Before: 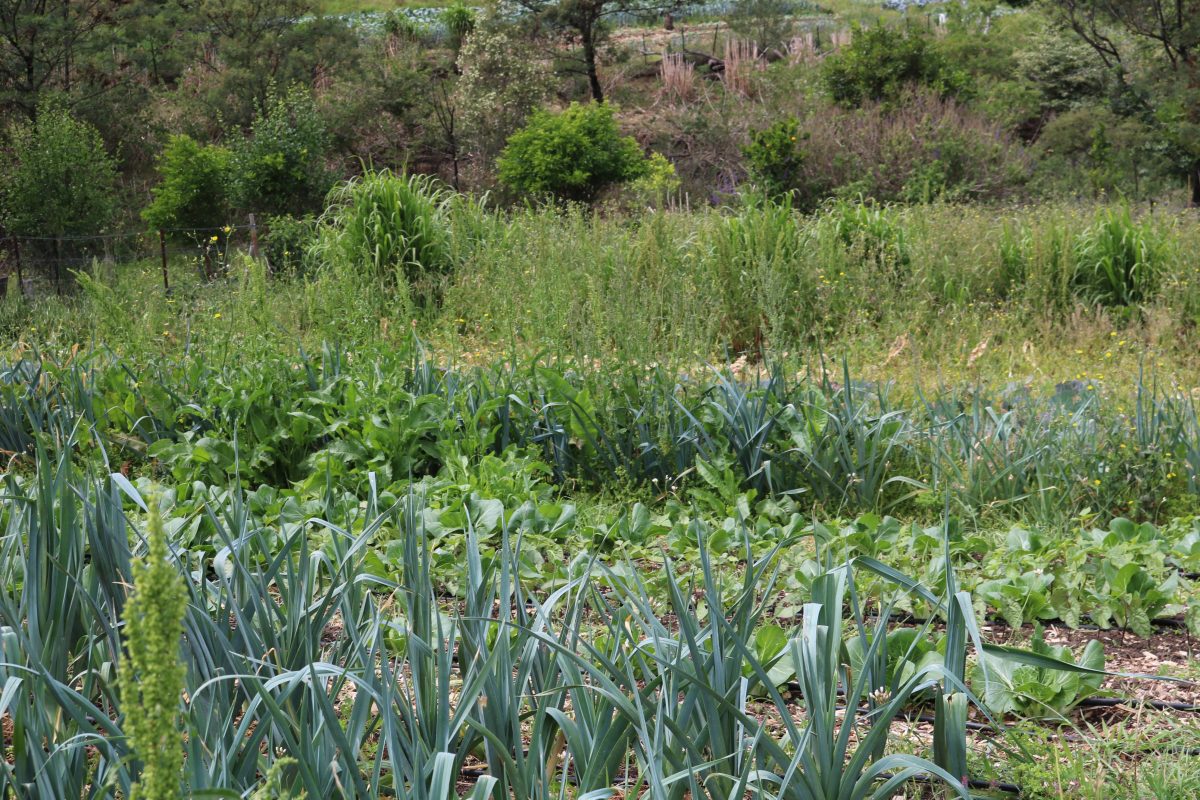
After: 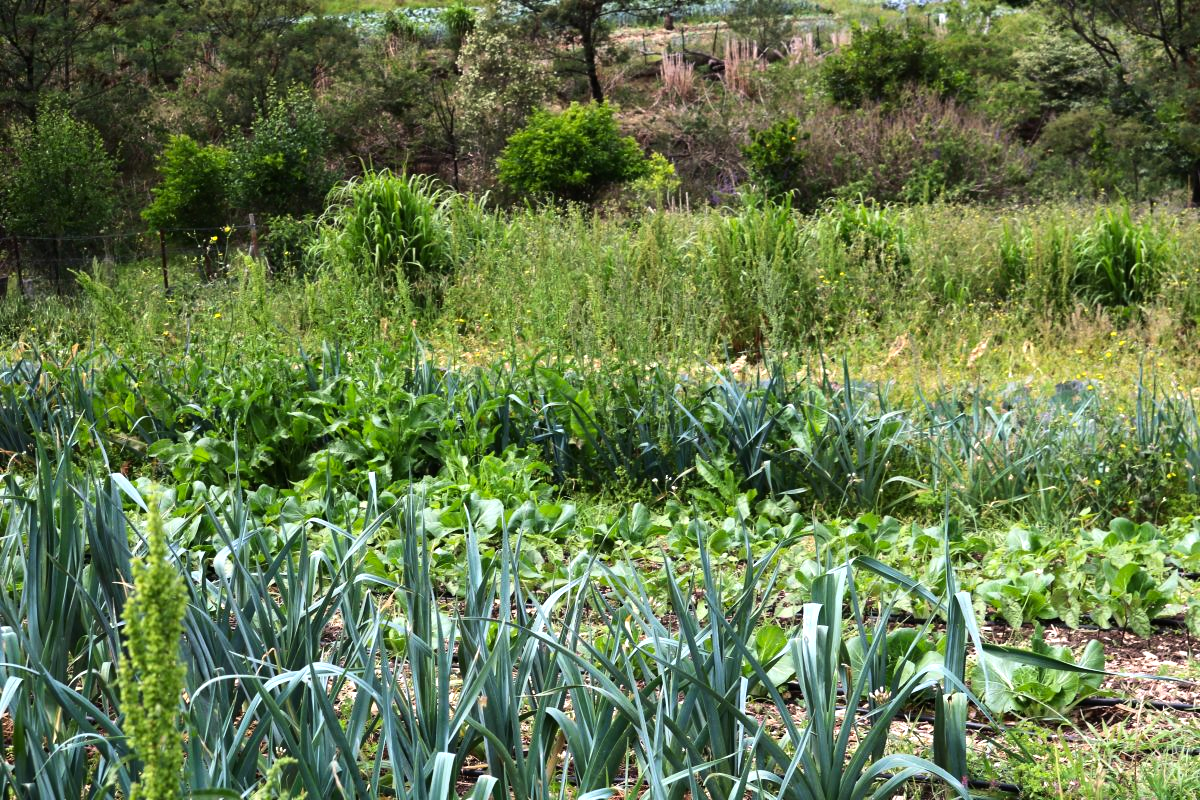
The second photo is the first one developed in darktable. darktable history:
contrast brightness saturation: contrast 0.08, saturation 0.2
tone equalizer: -8 EV -0.75 EV, -7 EV -0.7 EV, -6 EV -0.6 EV, -5 EV -0.4 EV, -3 EV 0.4 EV, -2 EV 0.6 EV, -1 EV 0.7 EV, +0 EV 0.75 EV, edges refinement/feathering 500, mask exposure compensation -1.57 EV, preserve details no
